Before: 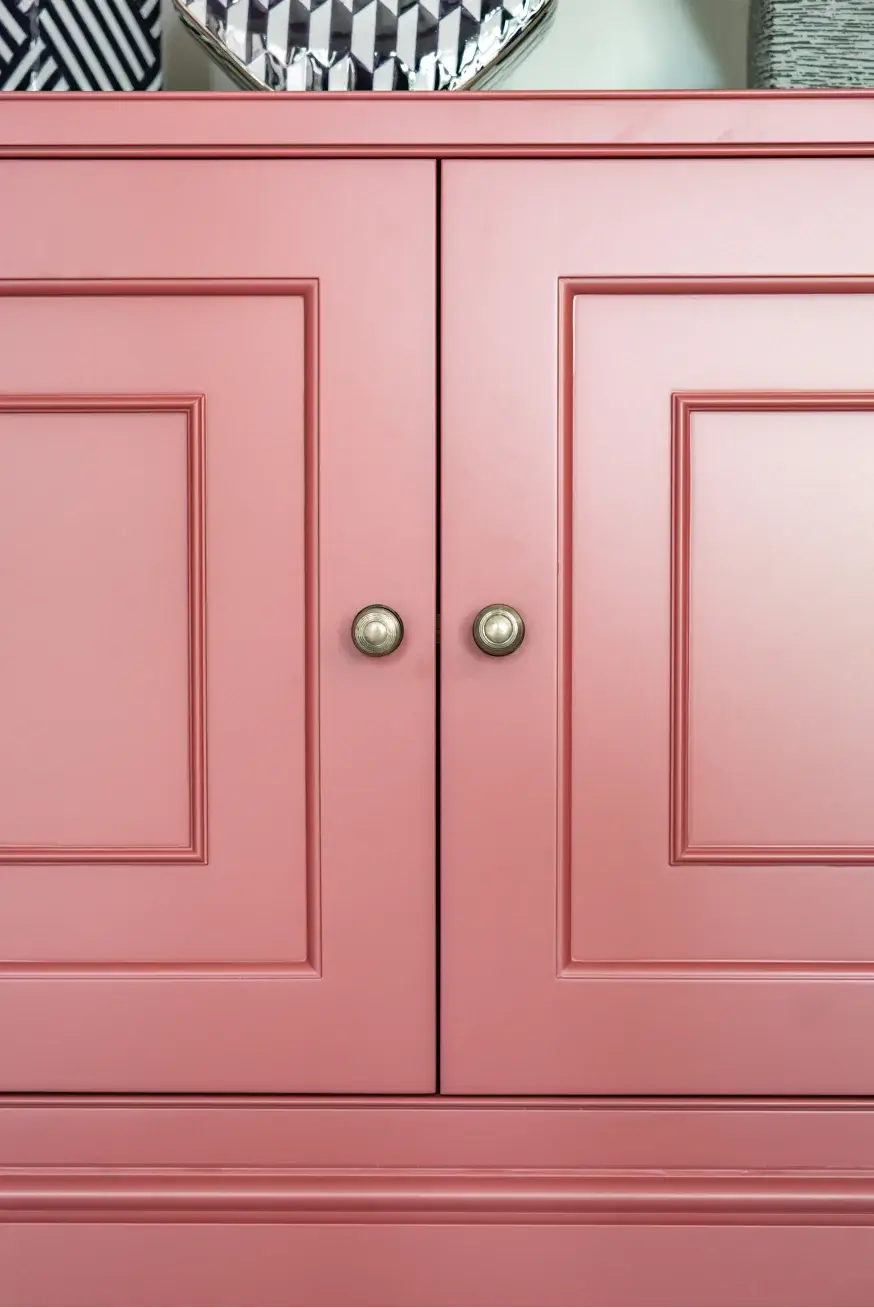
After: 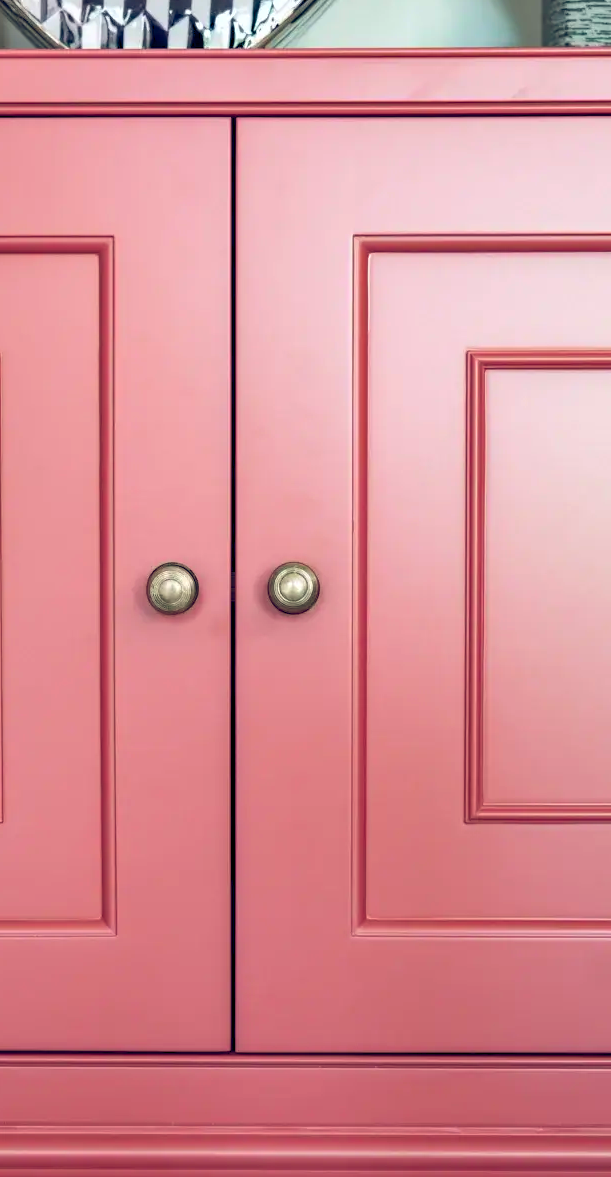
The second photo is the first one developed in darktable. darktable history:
crop and rotate: left 23.556%, top 3.221%, right 6.436%, bottom 6.753%
color balance rgb: global offset › luminance -0.302%, global offset › chroma 0.313%, global offset › hue 263.01°, perceptual saturation grading › global saturation 2.848%, global vibrance 50.008%
